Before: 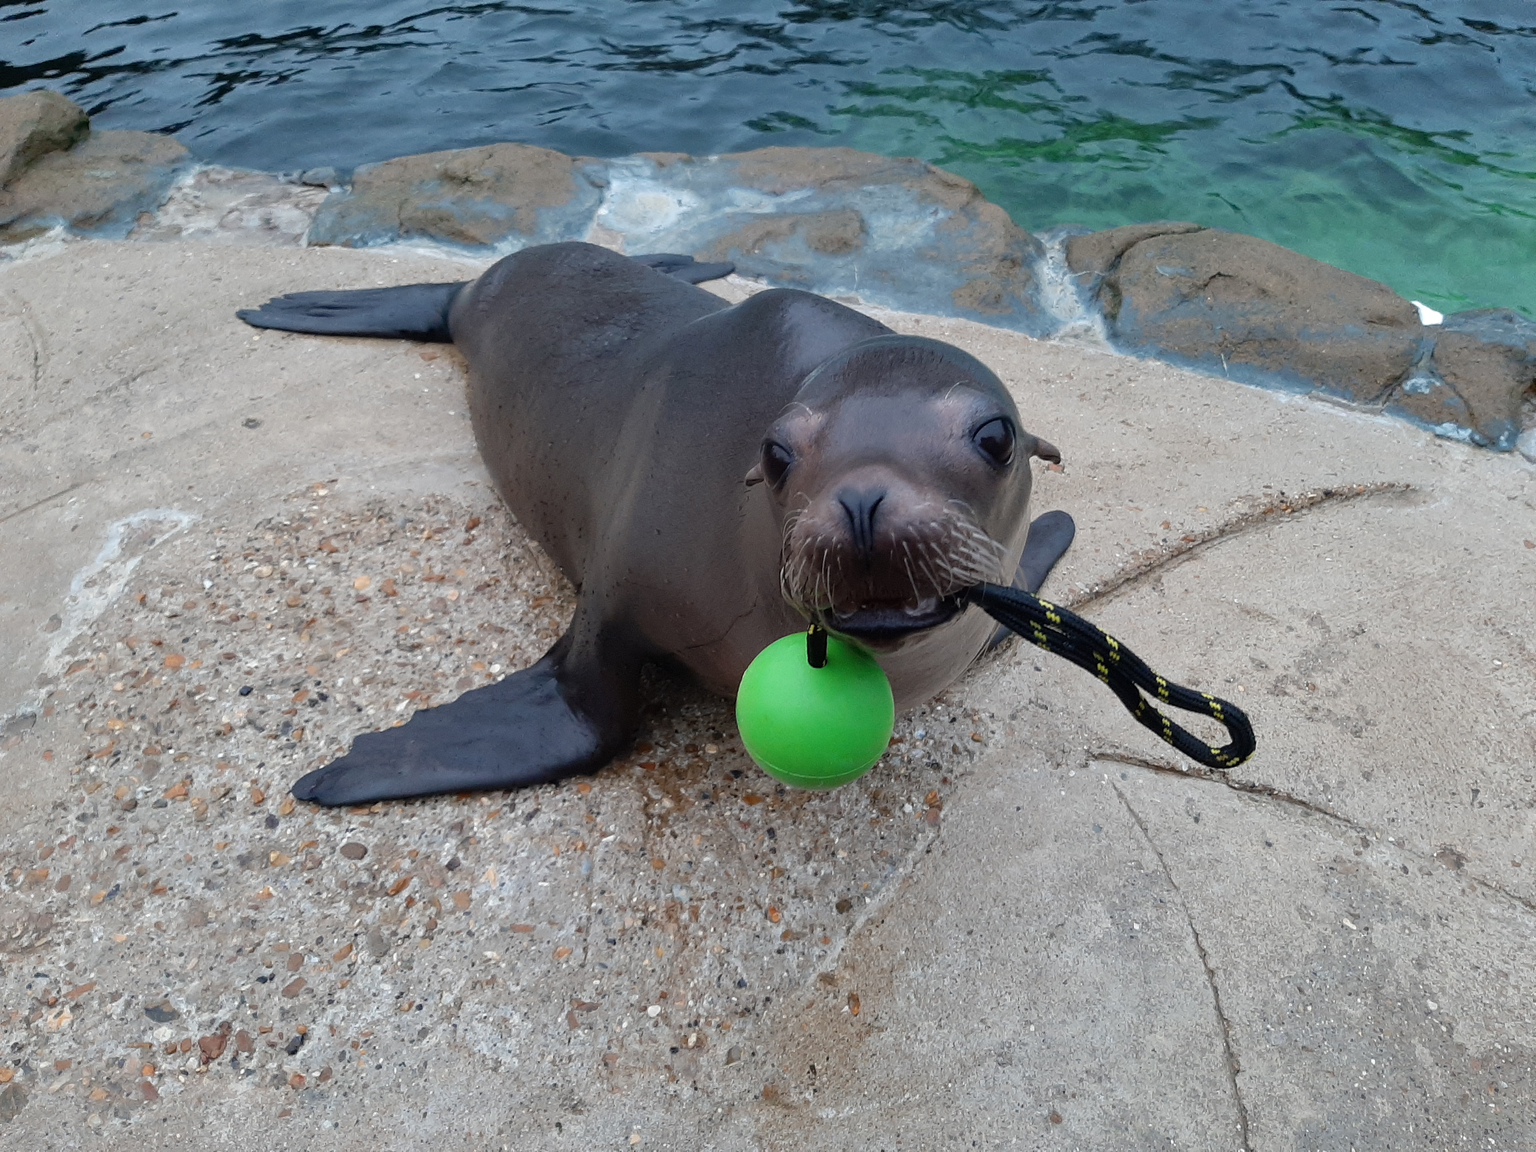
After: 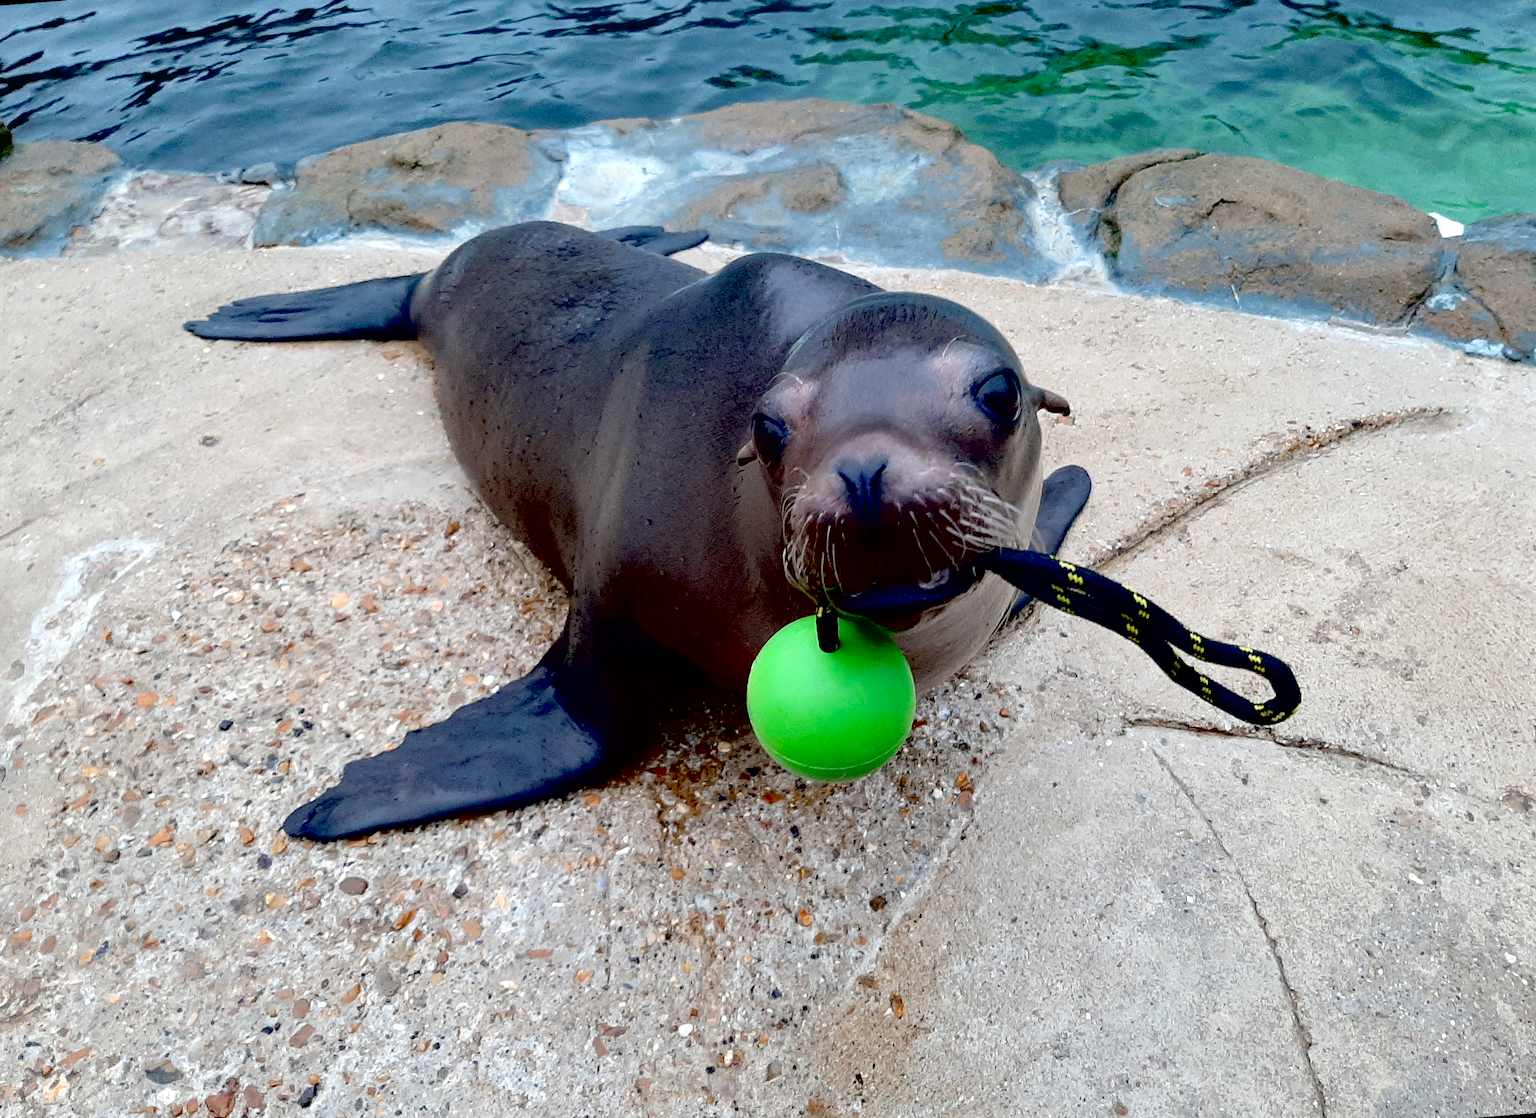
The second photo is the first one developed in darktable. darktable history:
exposure: black level correction 0.04, exposure 0.5 EV, compensate highlight preservation false
contrast brightness saturation: contrast 0.05, brightness 0.06, saturation 0.01
rotate and perspective: rotation -4.57°, crop left 0.054, crop right 0.944, crop top 0.087, crop bottom 0.914
